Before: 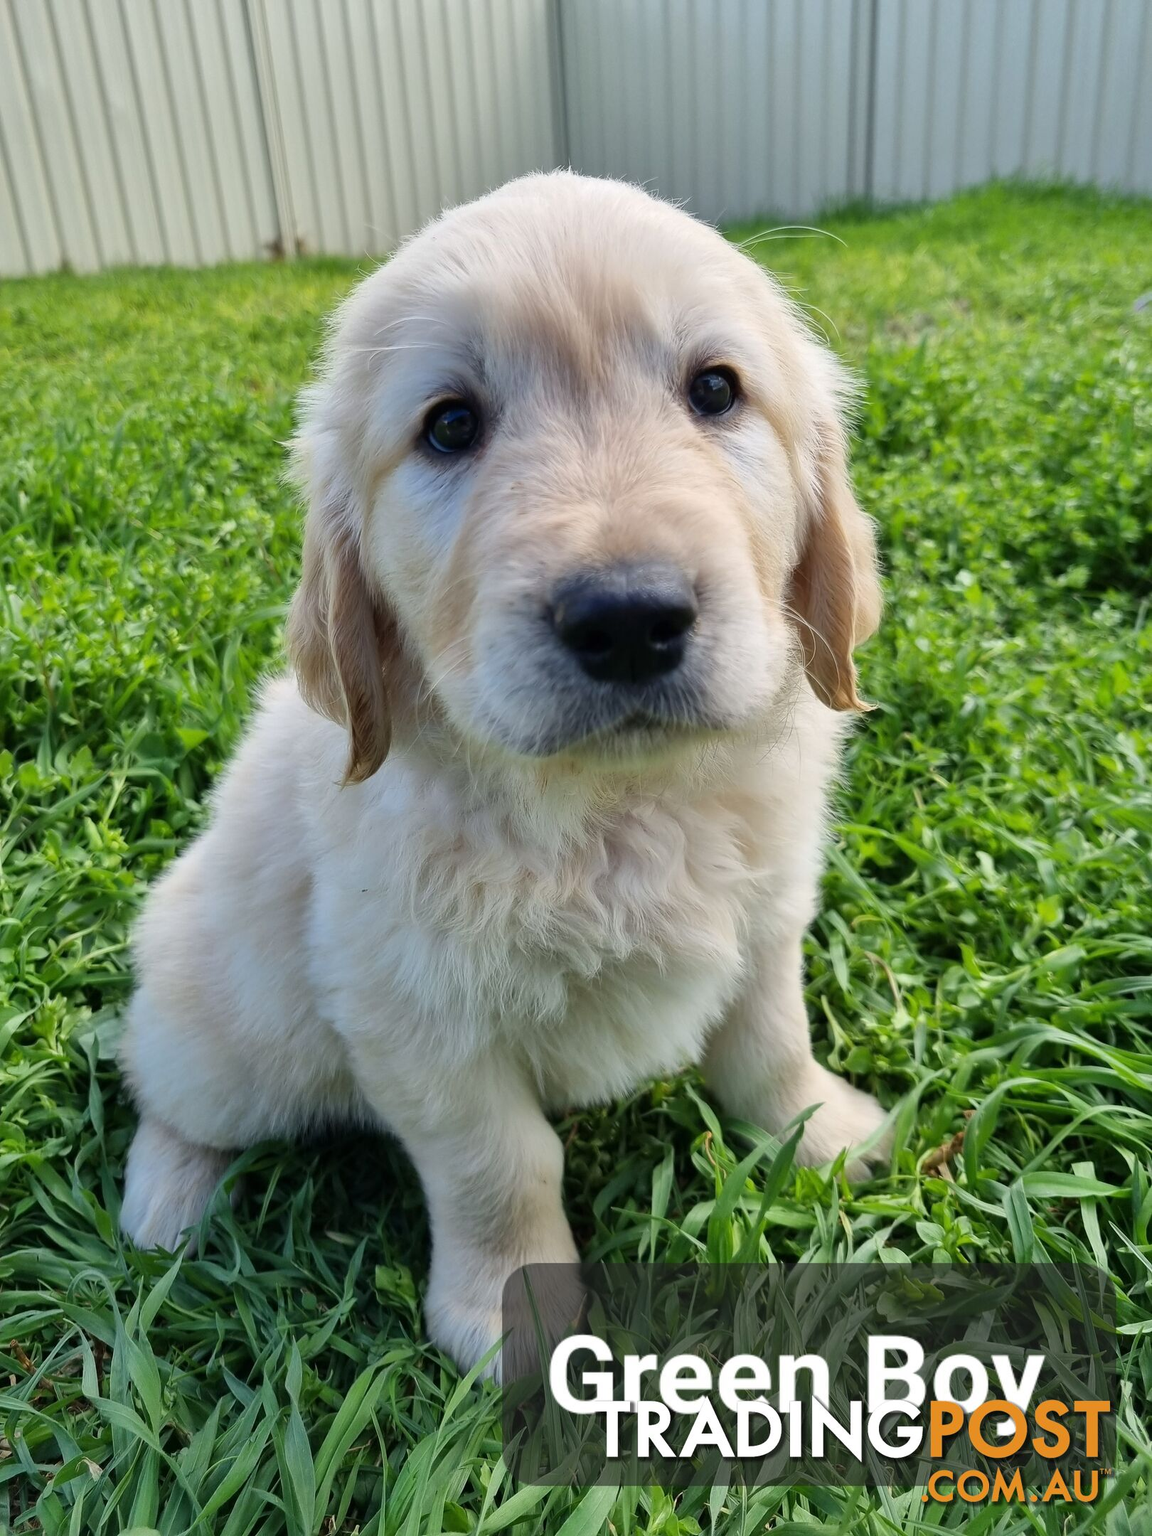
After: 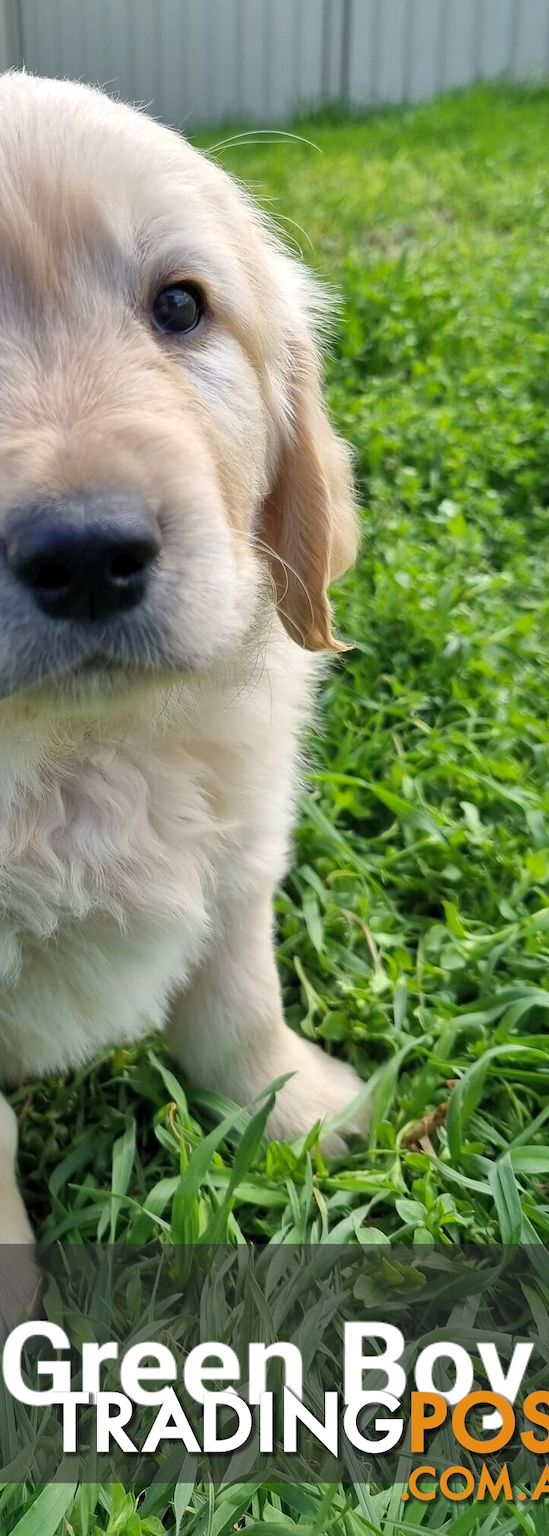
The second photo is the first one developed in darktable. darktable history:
levels: white 90.66%, levels [0.016, 0.484, 0.953]
shadows and highlights: on, module defaults
crop: left 47.553%, top 6.824%, right 7.996%
